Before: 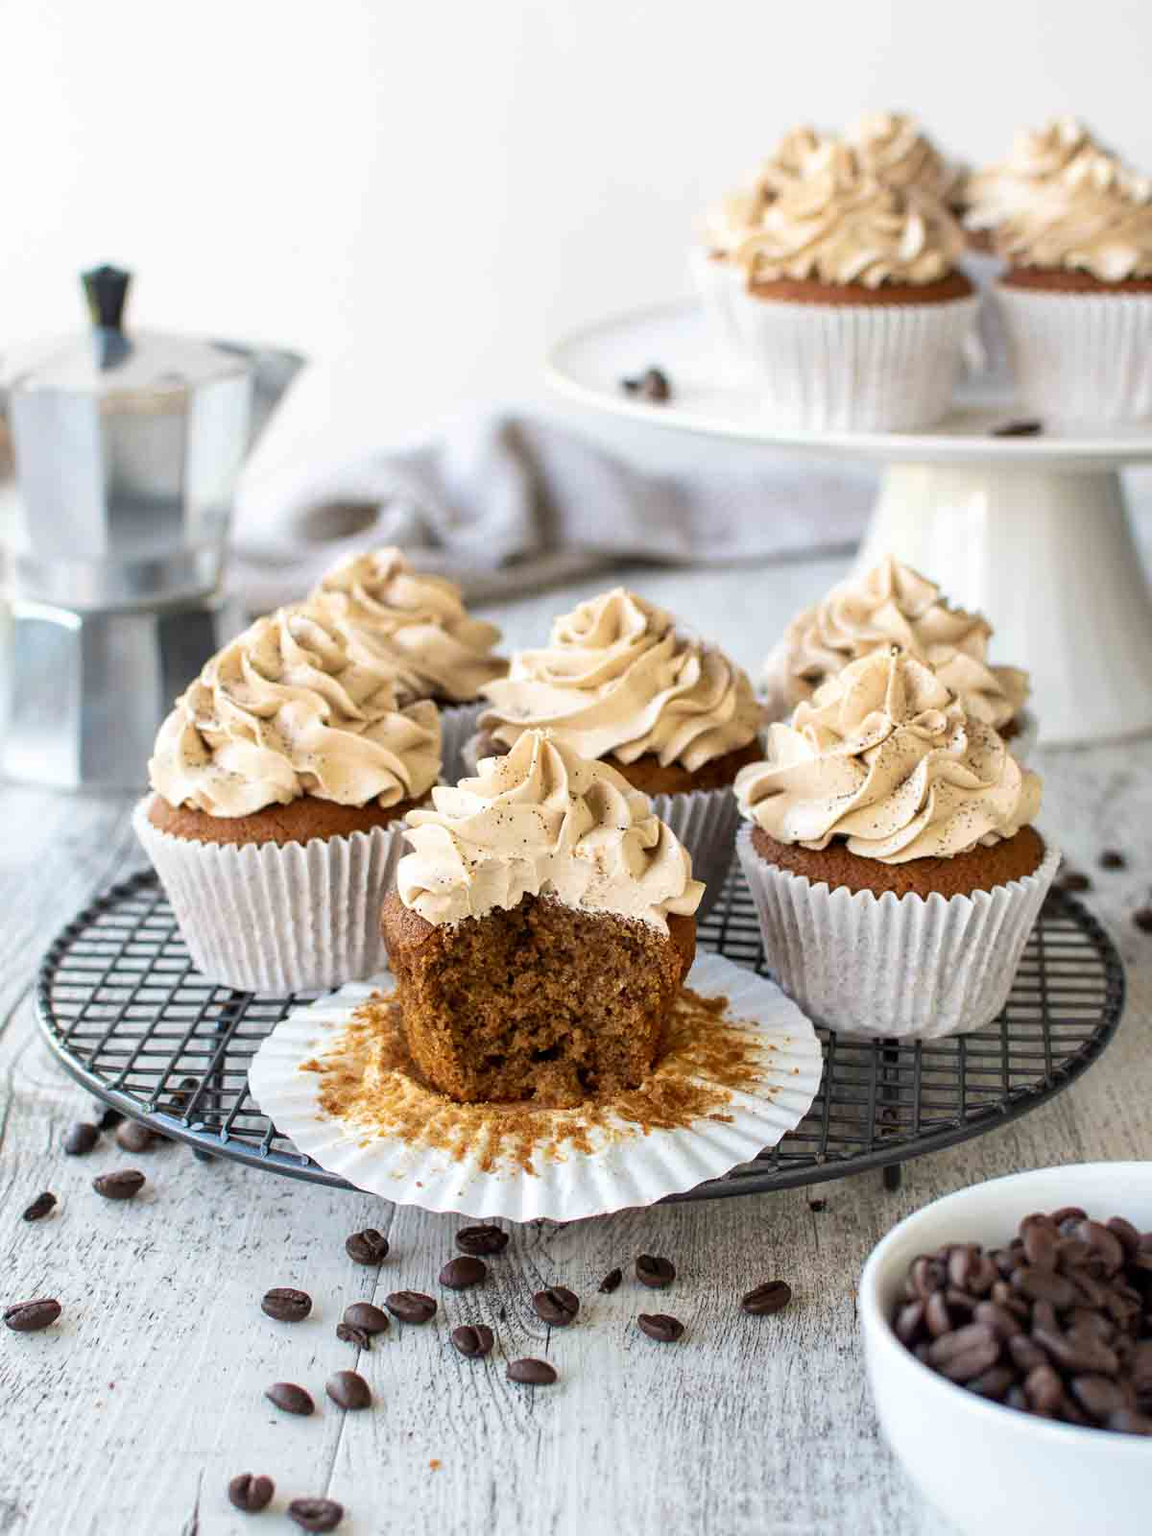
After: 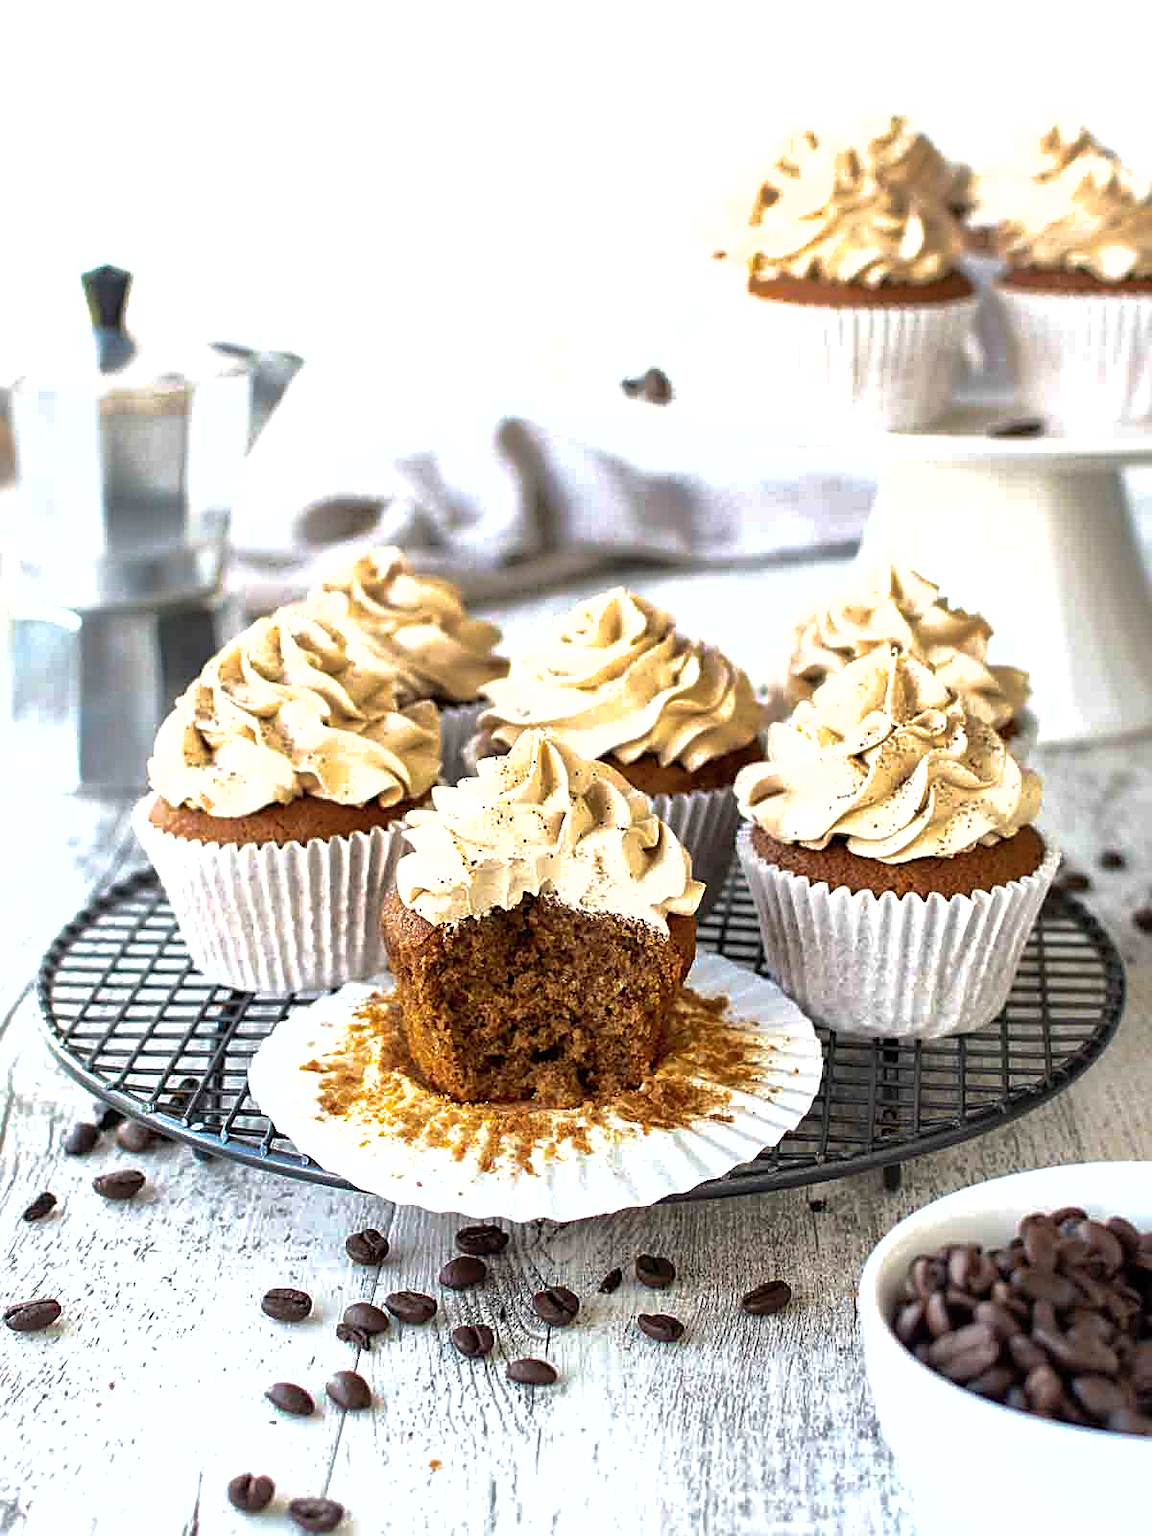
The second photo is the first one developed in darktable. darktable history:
shadows and highlights: on, module defaults
tone equalizer: -8 EV -0.75 EV, -7 EV -0.7 EV, -6 EV -0.6 EV, -5 EV -0.4 EV, -3 EV 0.4 EV, -2 EV 0.6 EV, -1 EV 0.7 EV, +0 EV 0.75 EV, edges refinement/feathering 500, mask exposure compensation -1.57 EV, preserve details no
sharpen: on, module defaults
